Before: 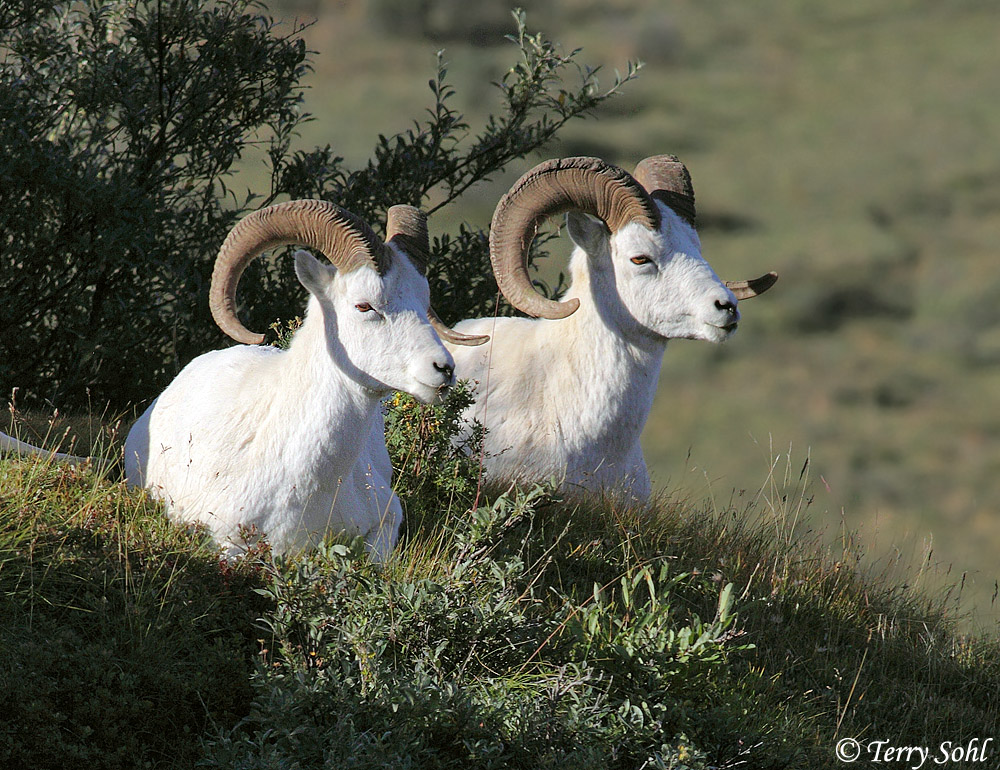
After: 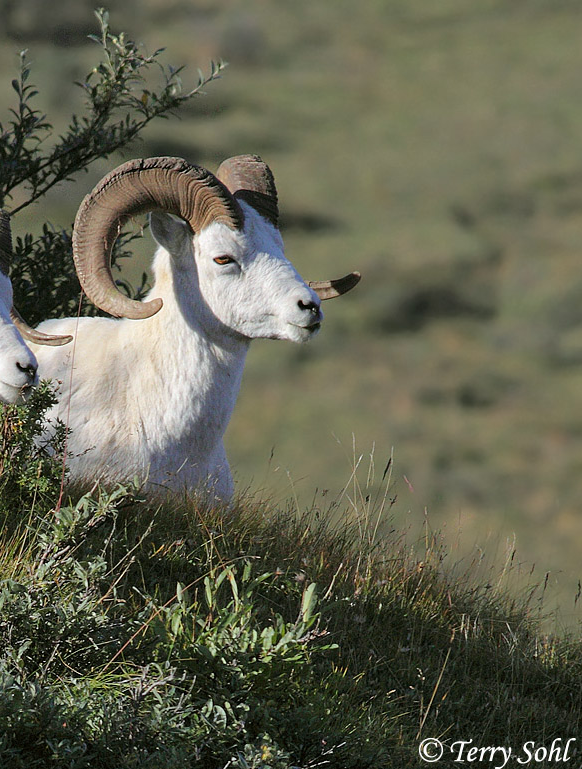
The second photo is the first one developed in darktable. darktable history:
crop: left 41.762%
